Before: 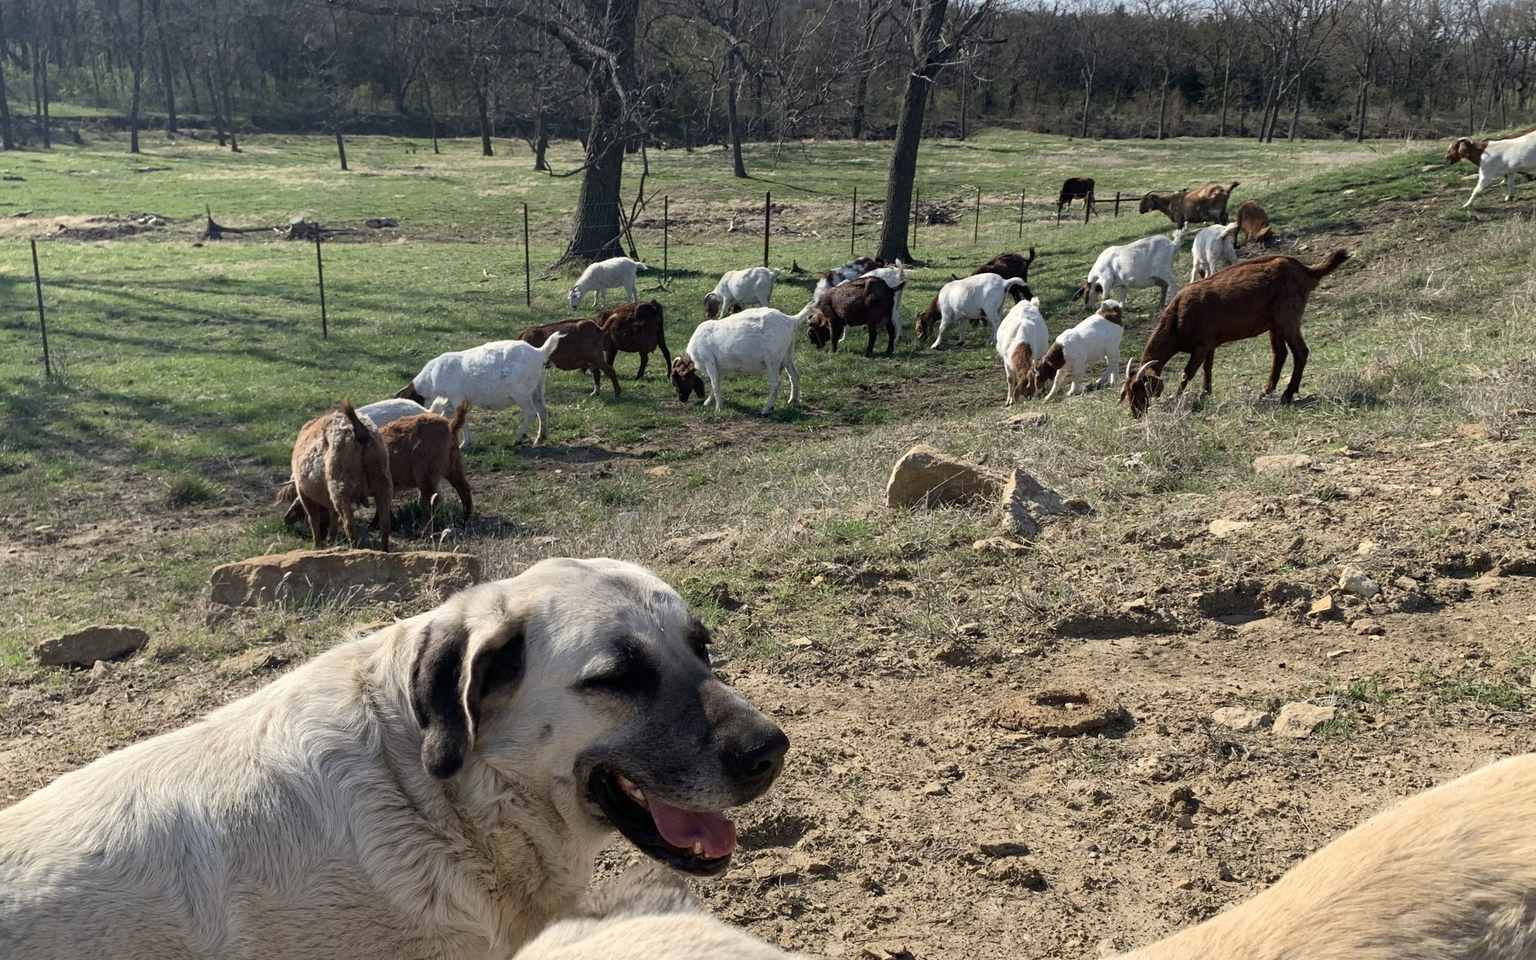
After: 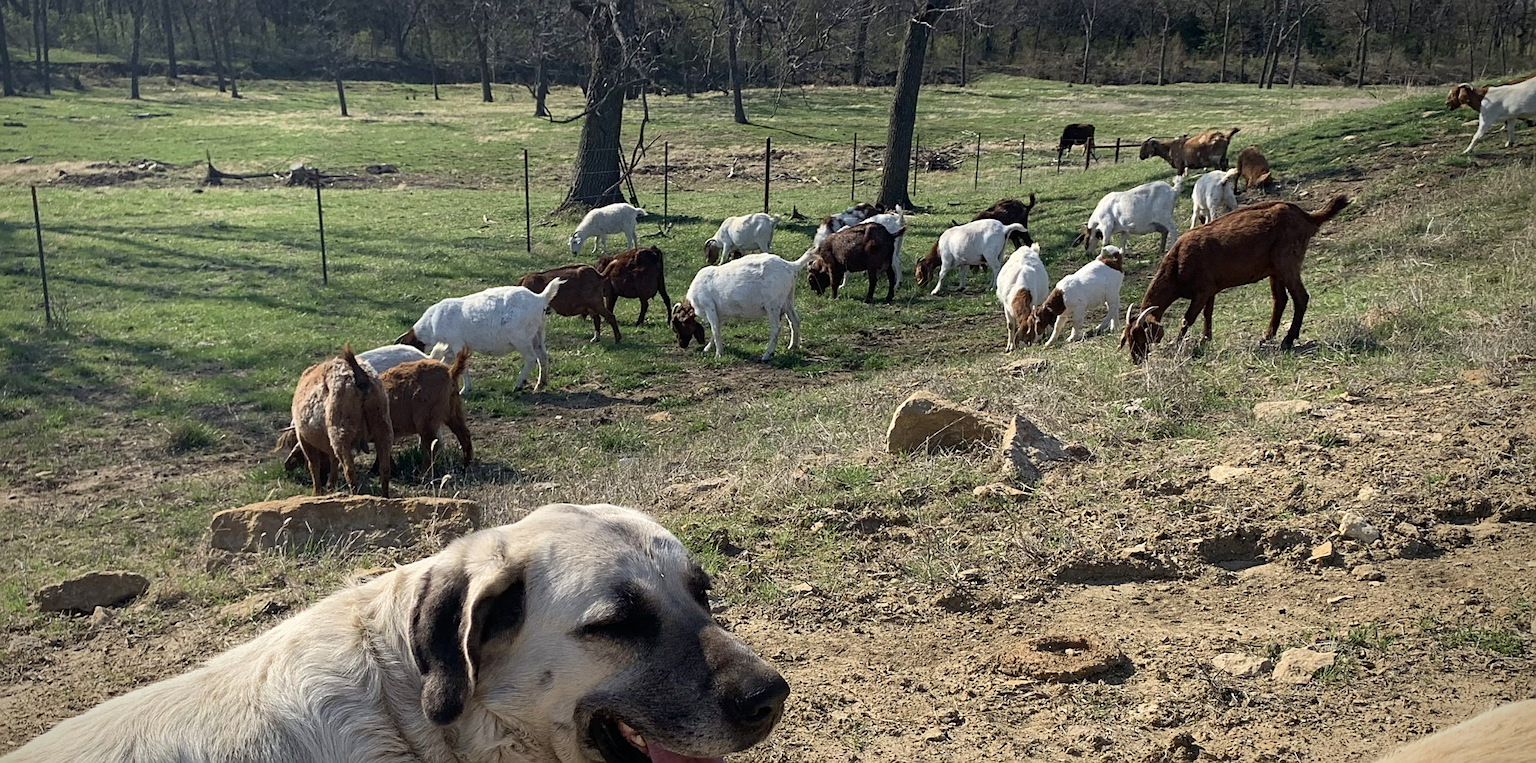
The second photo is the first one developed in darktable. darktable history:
sharpen: on, module defaults
crop and rotate: top 5.654%, bottom 14.812%
vignetting: fall-off start 71.56%, brightness -0.571, saturation 0.003
velvia: strength 14.35%
